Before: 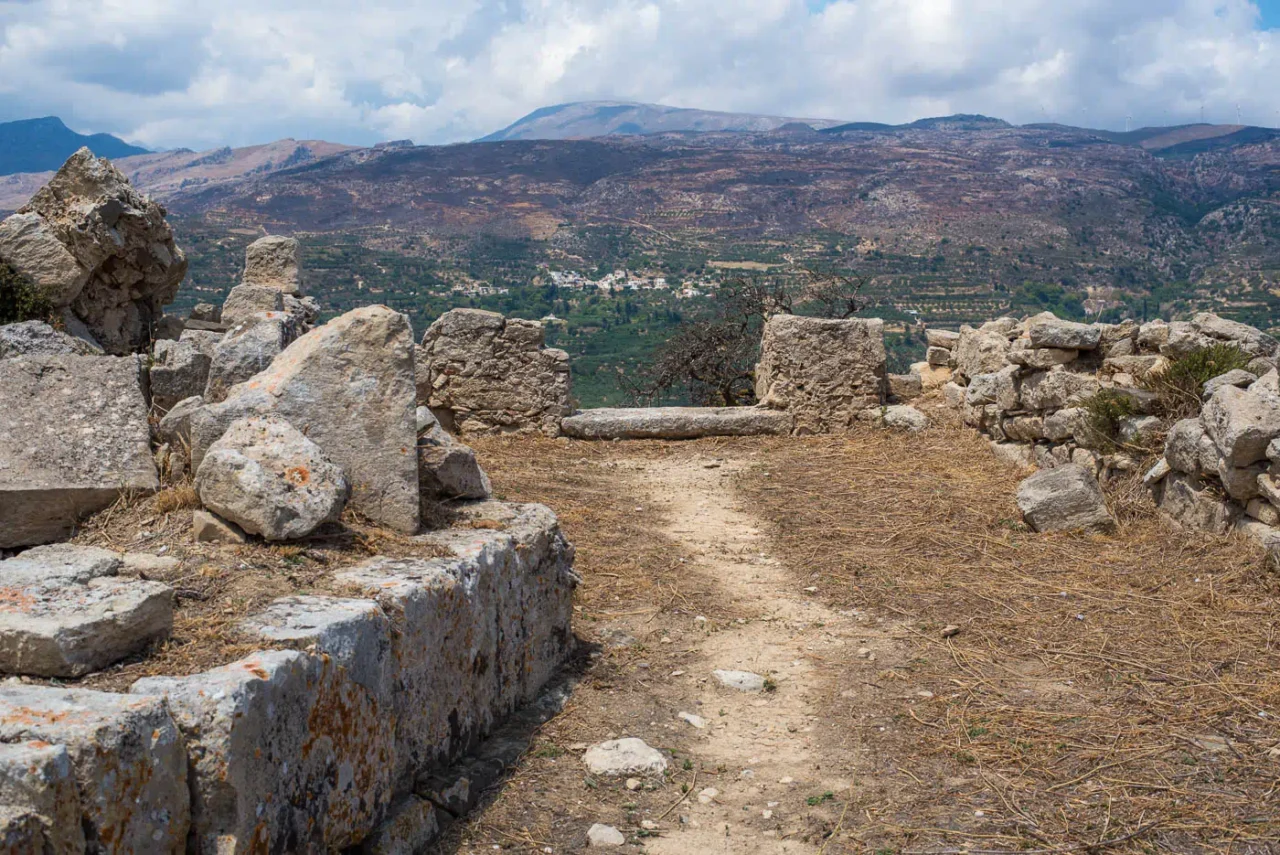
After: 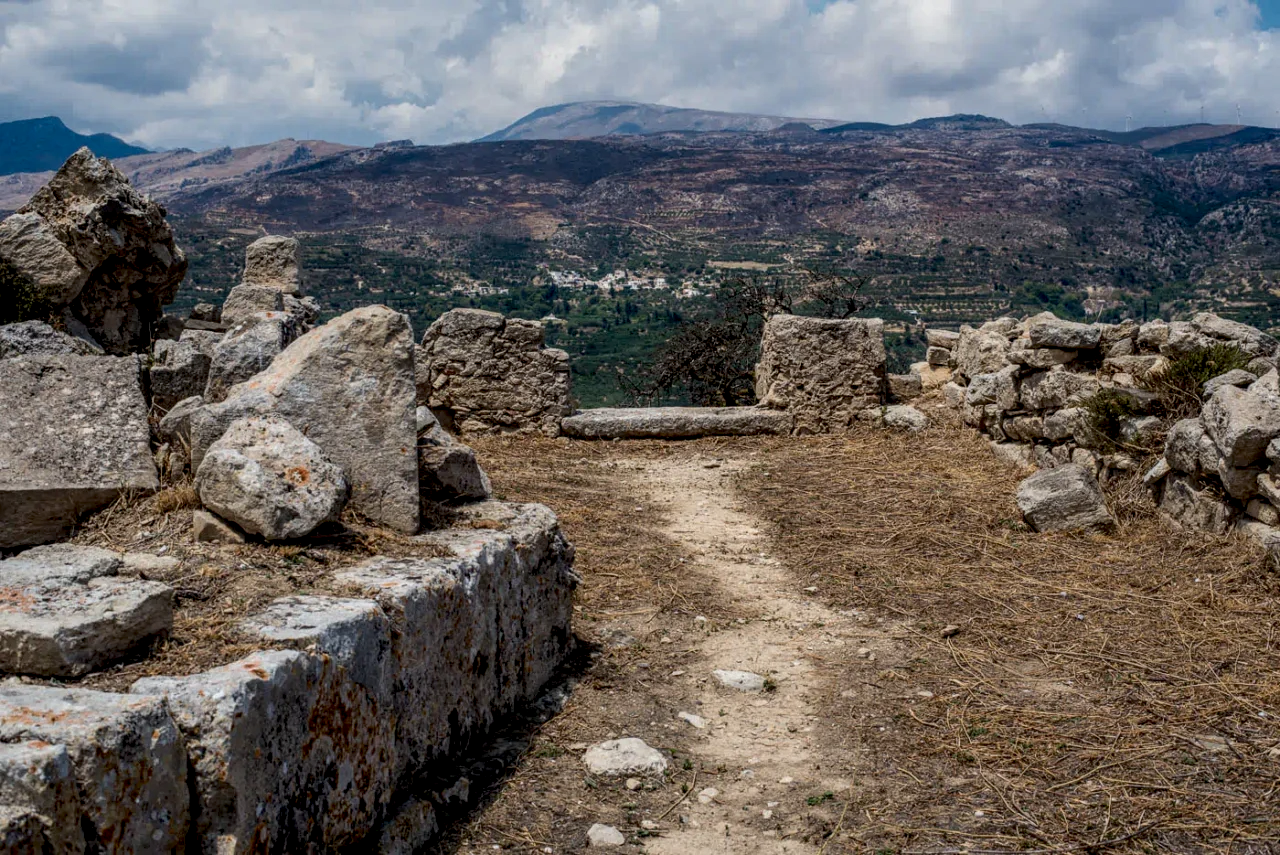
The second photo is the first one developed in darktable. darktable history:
exposure: black level correction 0.009, exposure -0.637 EV, compensate highlight preservation false
local contrast: detail 160%
